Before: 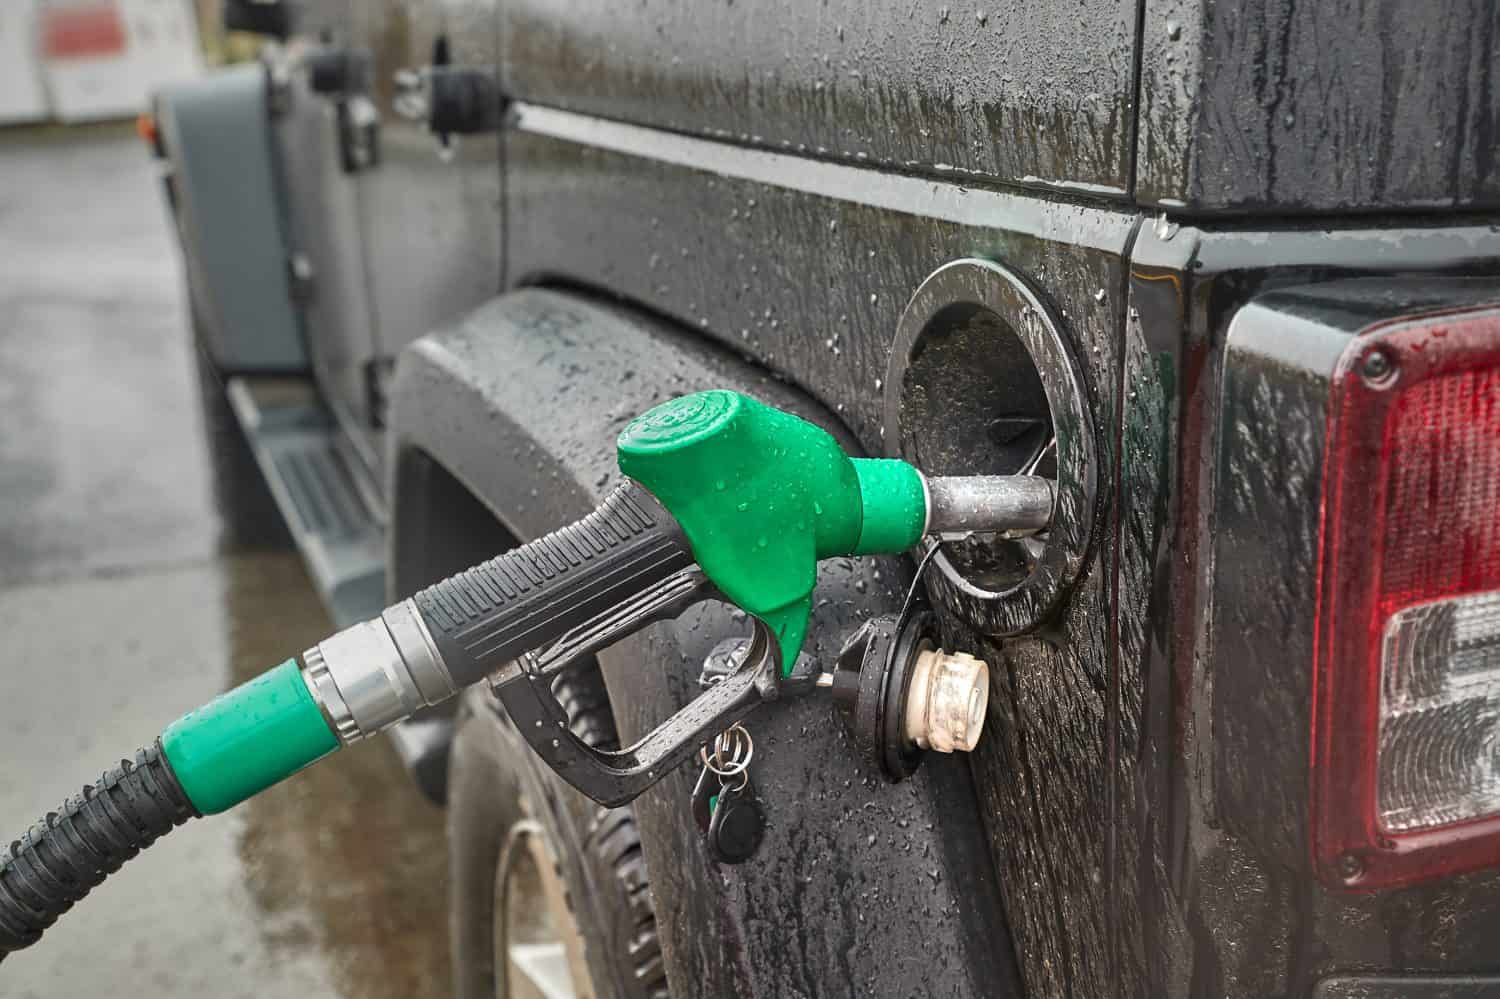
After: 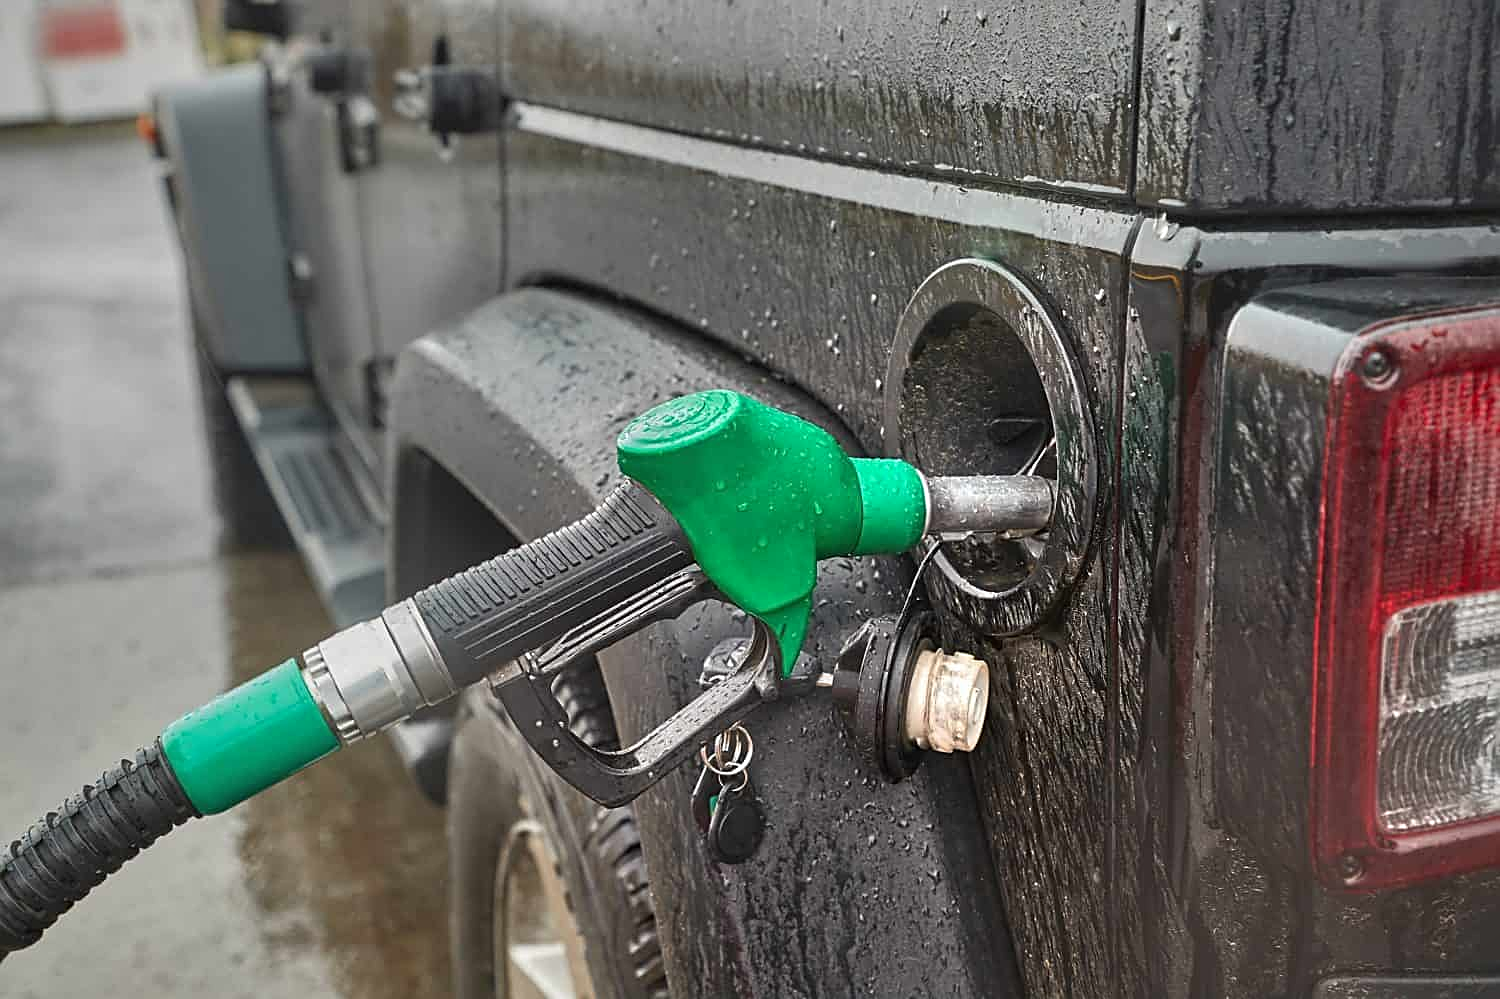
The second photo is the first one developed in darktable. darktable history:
sharpen: on, module defaults
local contrast: mode bilateral grid, contrast 100, coarseness 100, detail 91%, midtone range 0.2
